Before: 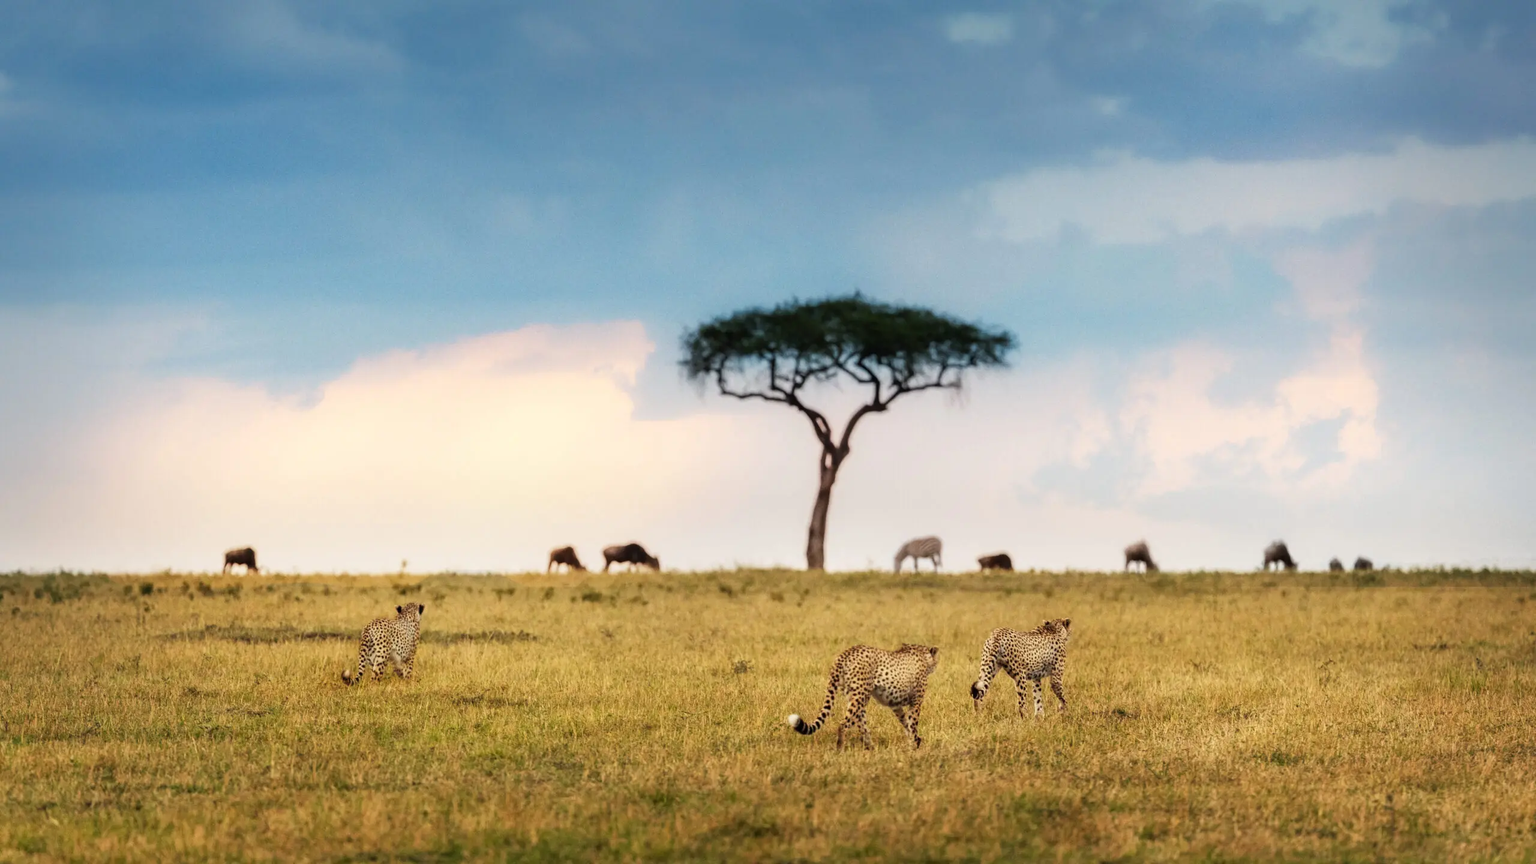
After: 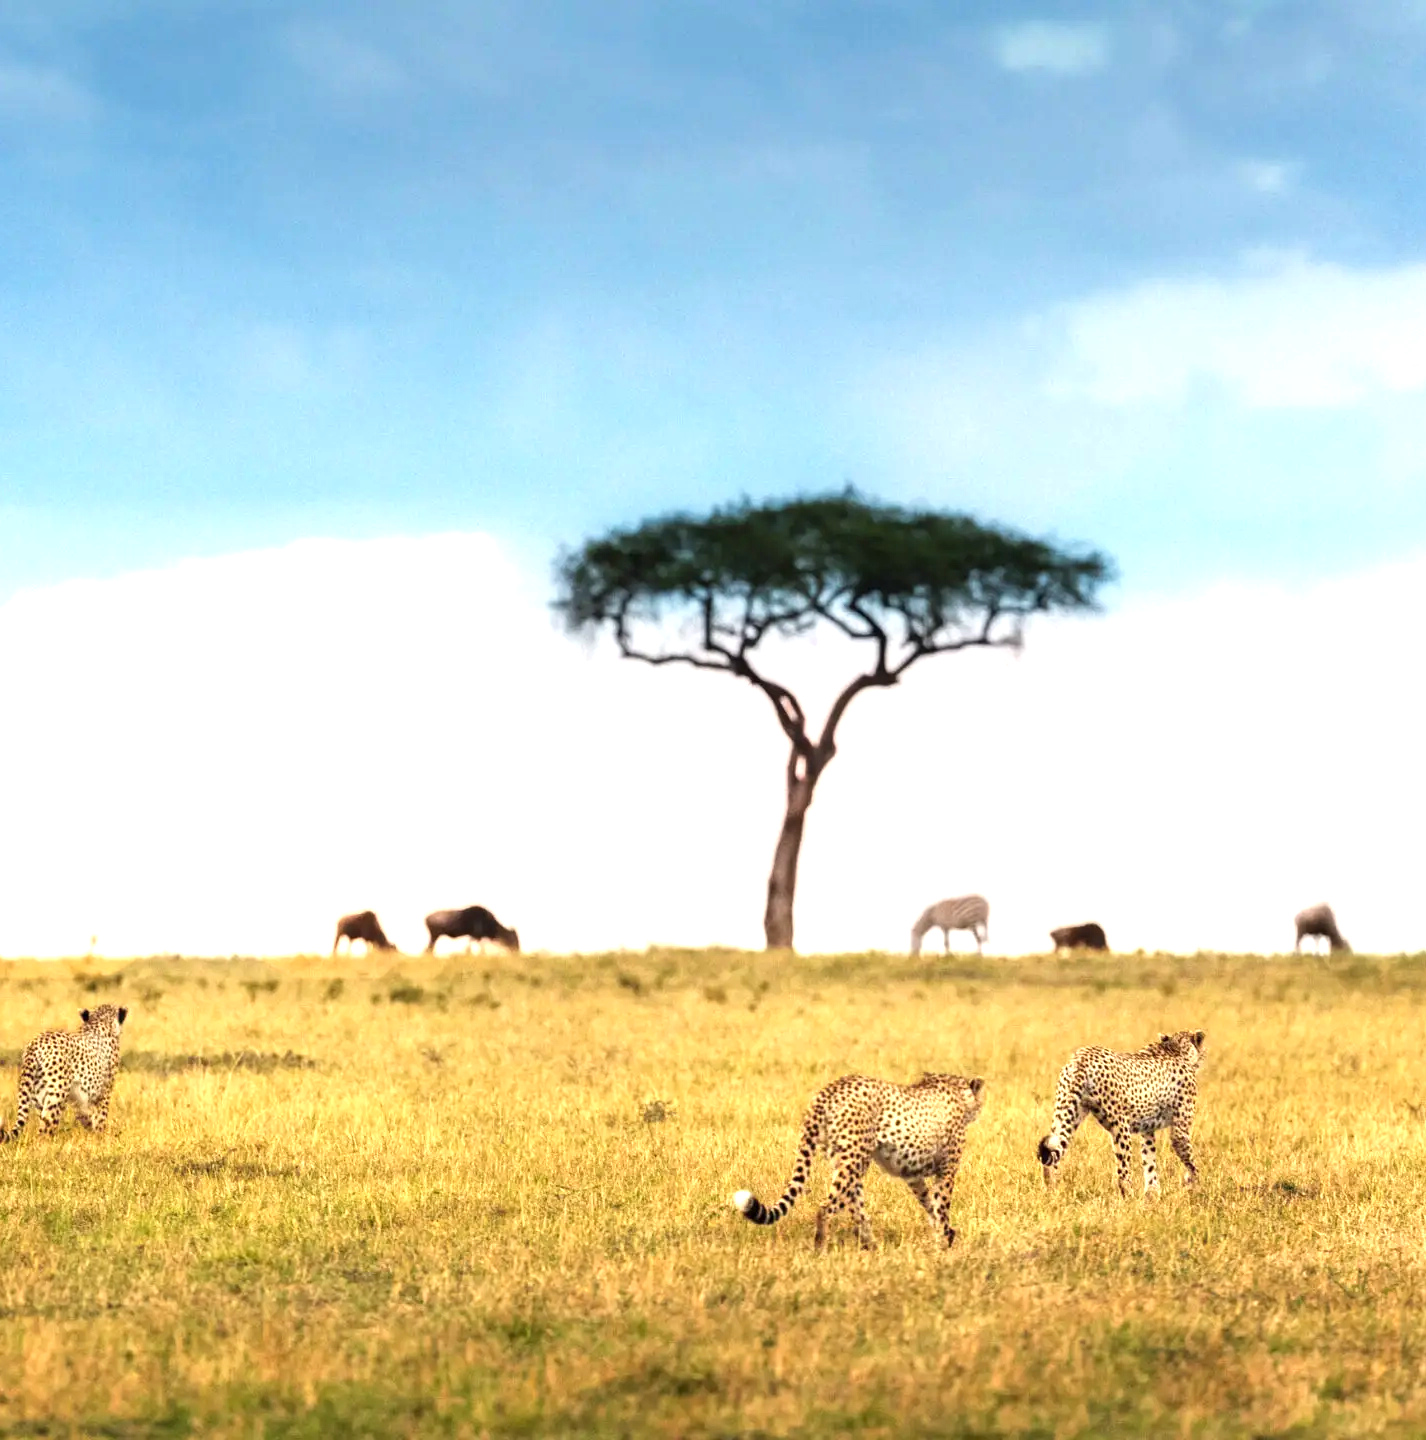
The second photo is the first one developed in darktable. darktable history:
crop and rotate: left 22.676%, right 21.601%
exposure: exposure 1 EV, compensate highlight preservation false
